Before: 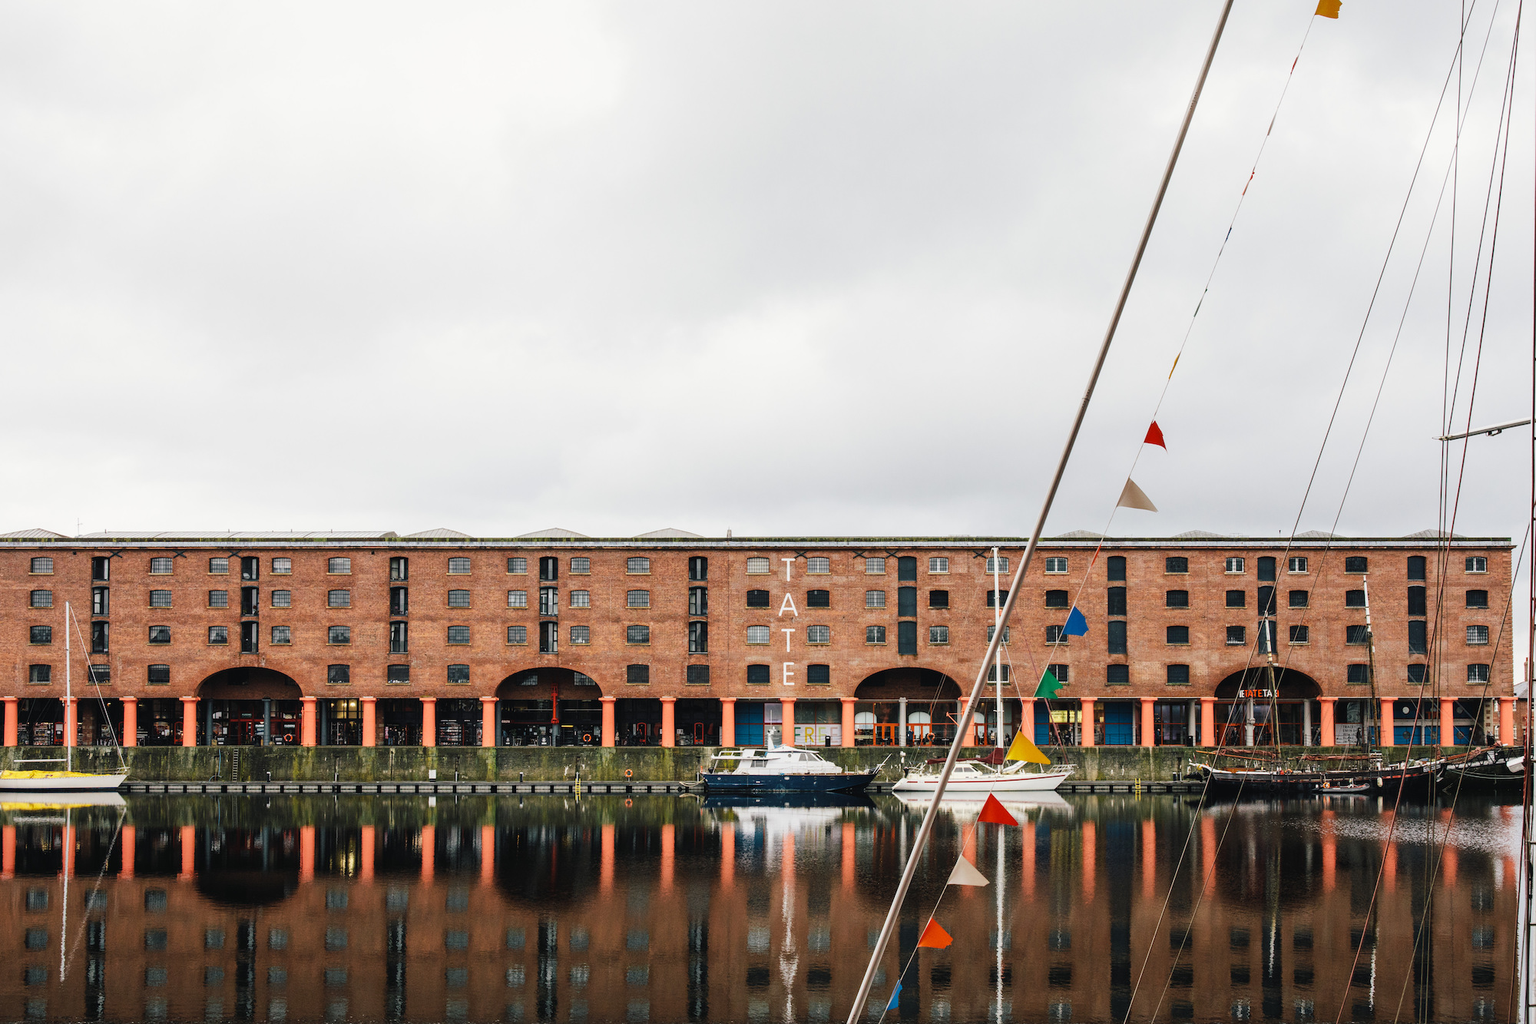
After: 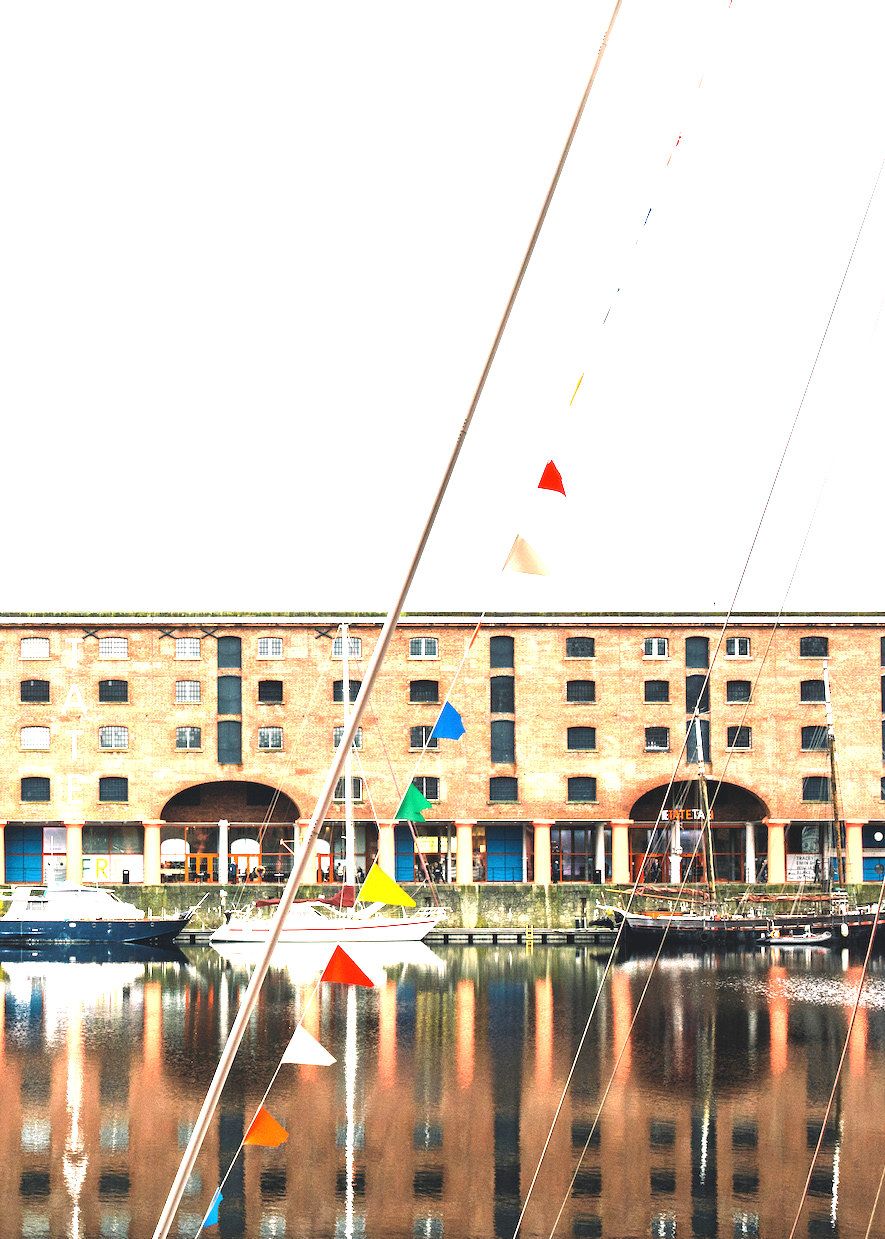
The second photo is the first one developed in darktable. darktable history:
crop: left 47.628%, top 6.643%, right 7.874%
exposure: black level correction 0, exposure 1.975 EV, compensate exposure bias true, compensate highlight preservation false
